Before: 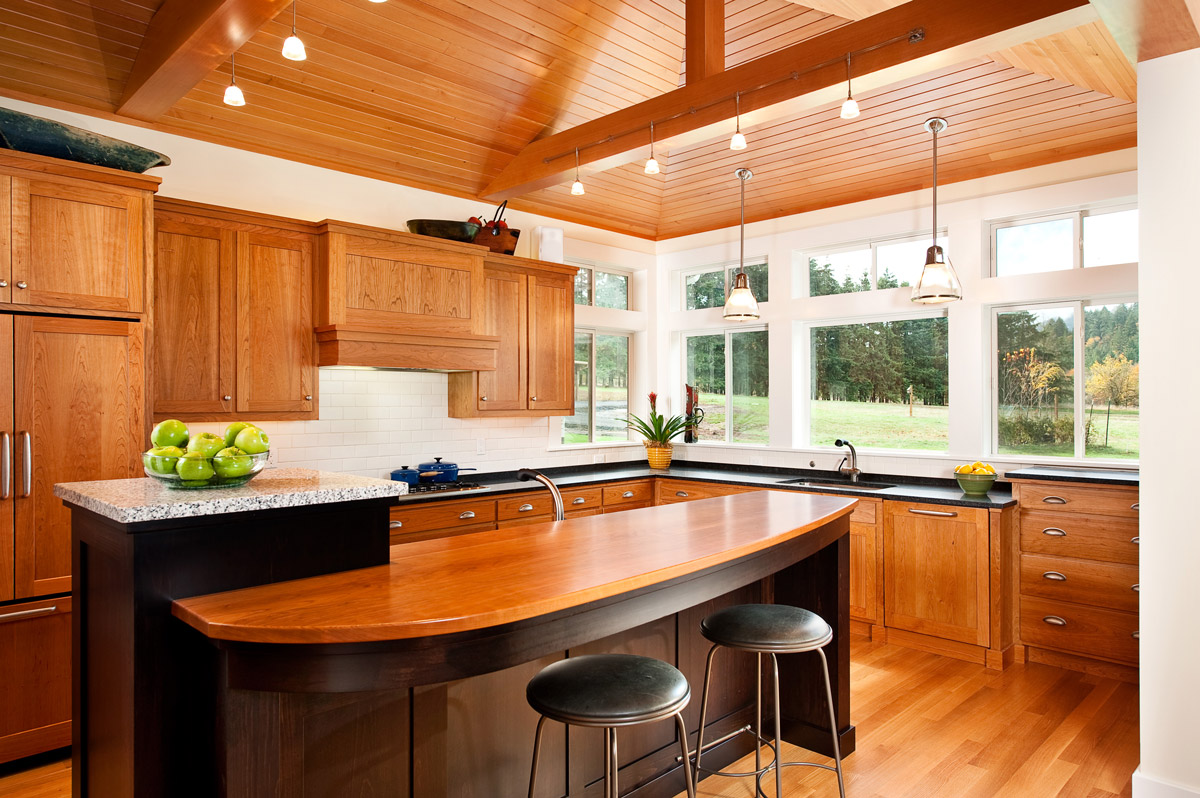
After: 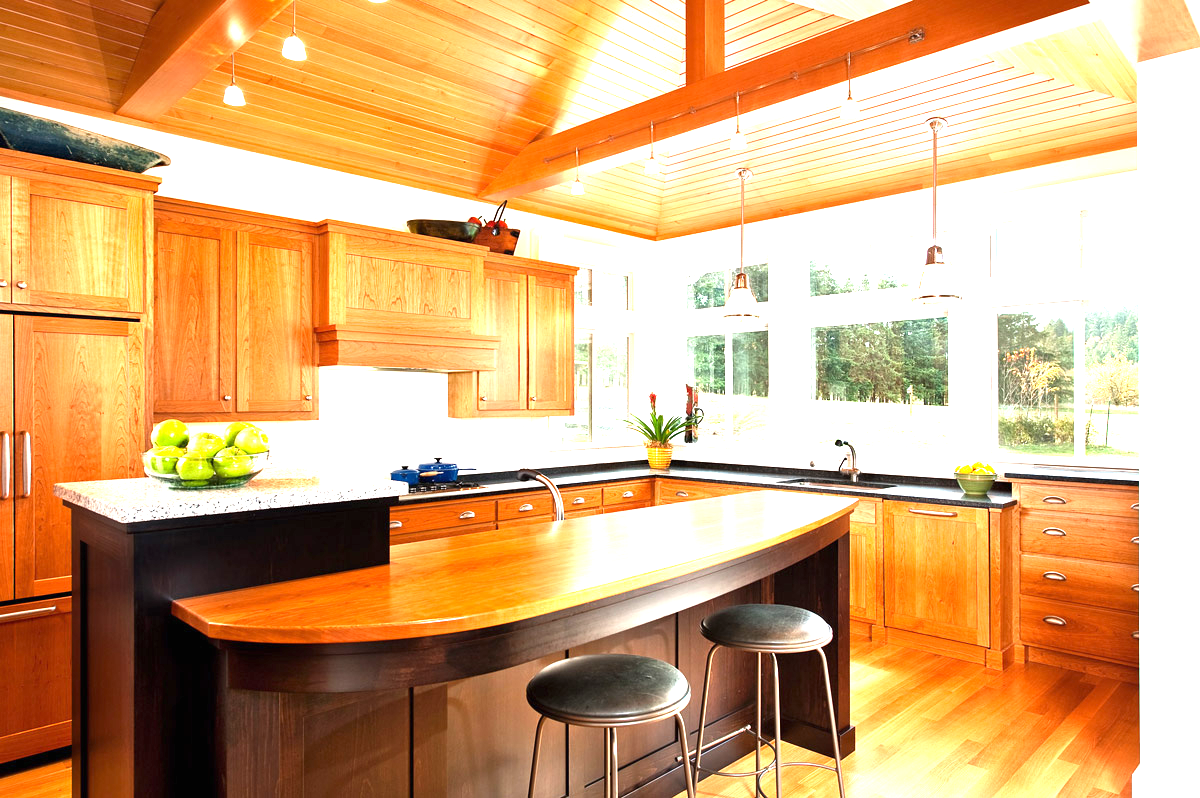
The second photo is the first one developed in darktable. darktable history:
exposure: black level correction 0, exposure 1.3 EV, compensate exposure bias true, compensate highlight preservation false
levels: levels [0, 0.476, 0.951]
